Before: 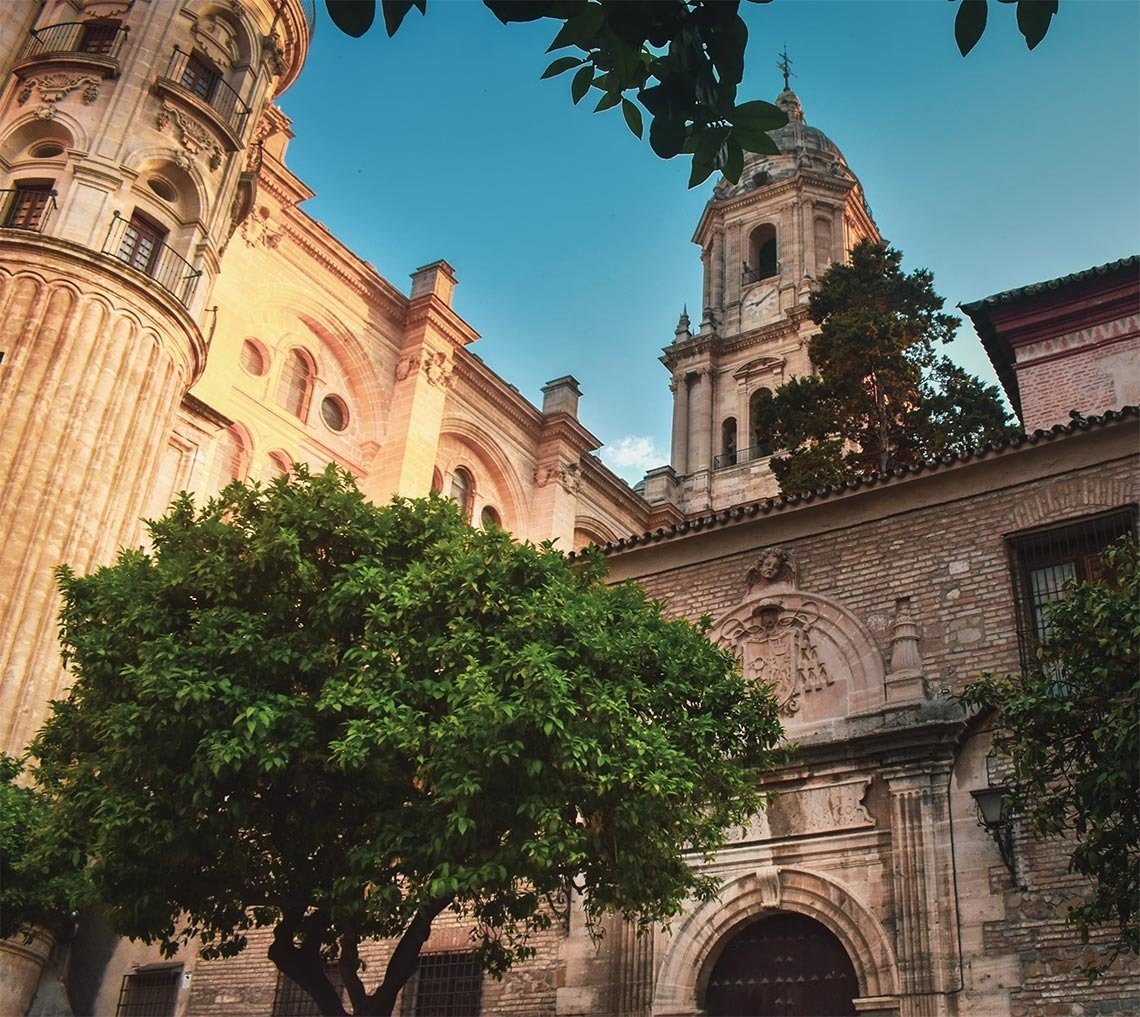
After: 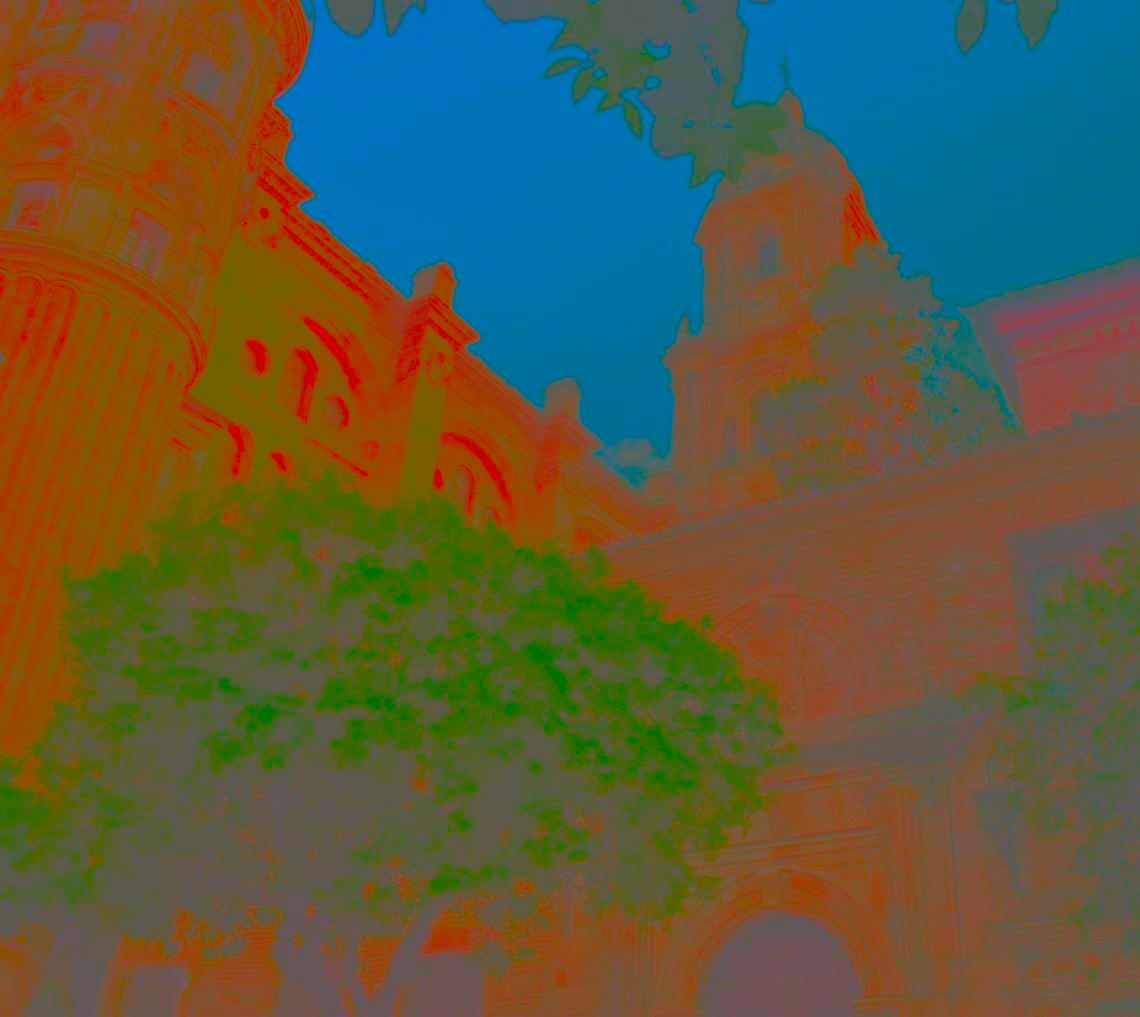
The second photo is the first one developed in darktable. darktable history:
exposure: exposure 1 EV, compensate highlight preservation false
contrast brightness saturation: contrast -0.97, brightness -0.173, saturation 0.761
